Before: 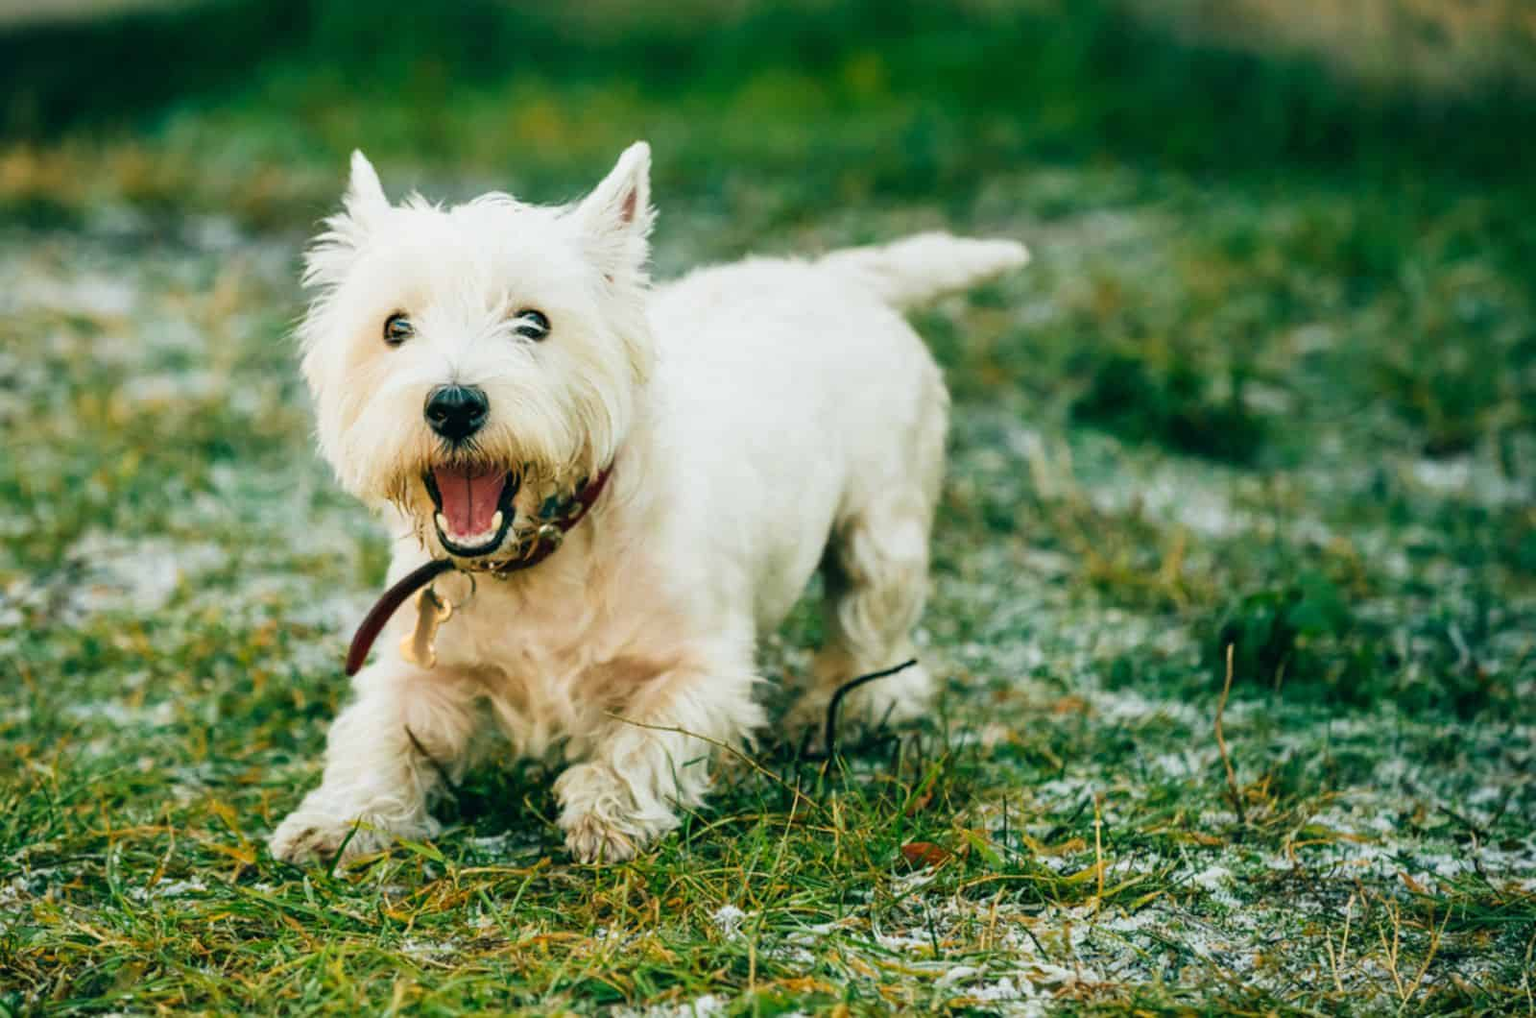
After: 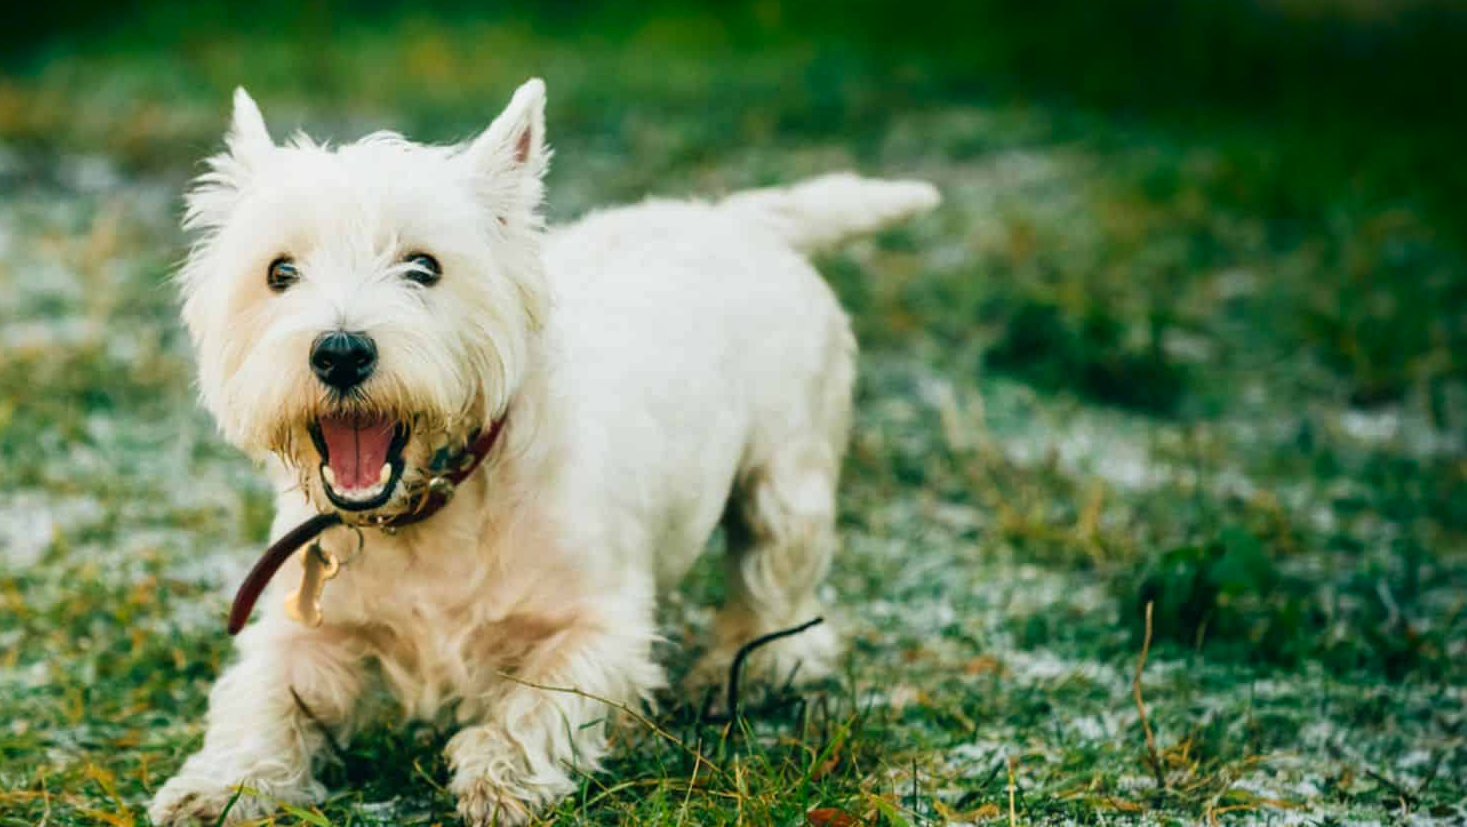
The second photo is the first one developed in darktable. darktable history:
shadows and highlights: shadows -86.99, highlights -36.9, soften with gaussian
crop: left 8.308%, top 6.538%, bottom 15.371%
